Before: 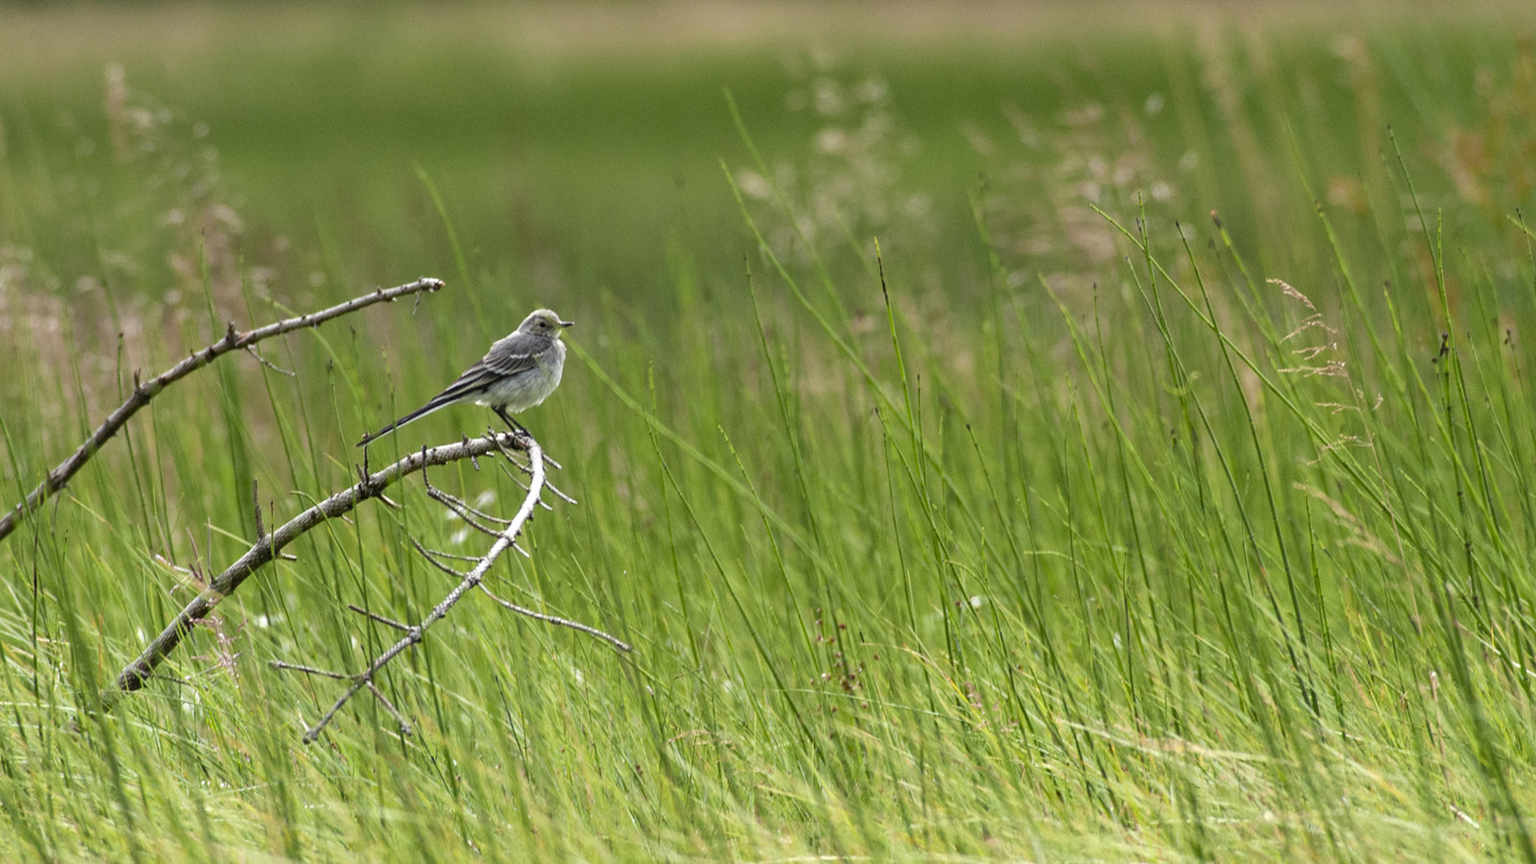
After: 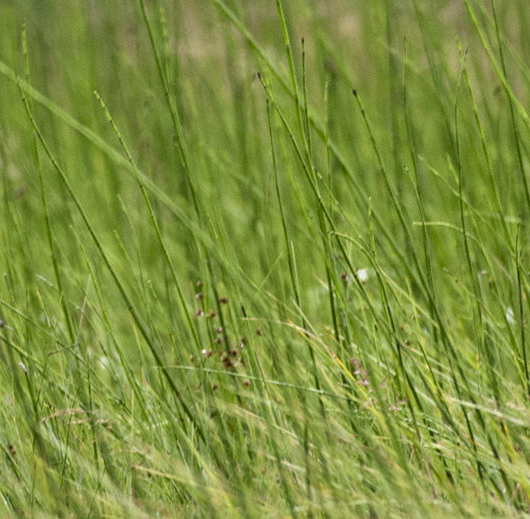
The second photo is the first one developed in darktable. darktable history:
graduated density: rotation -180°, offset 24.95
local contrast: detail 130%
tone equalizer: on, module defaults
crop: left 40.878%, top 39.176%, right 25.993%, bottom 3.081%
